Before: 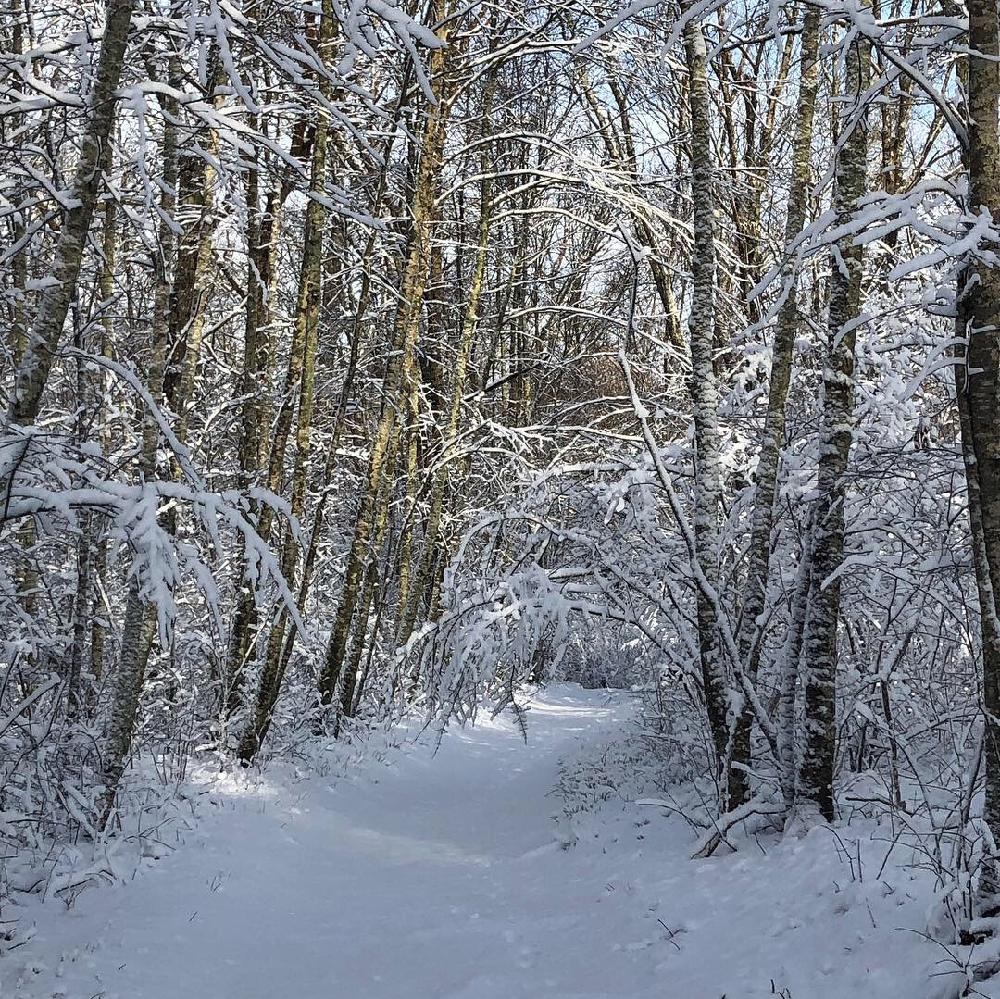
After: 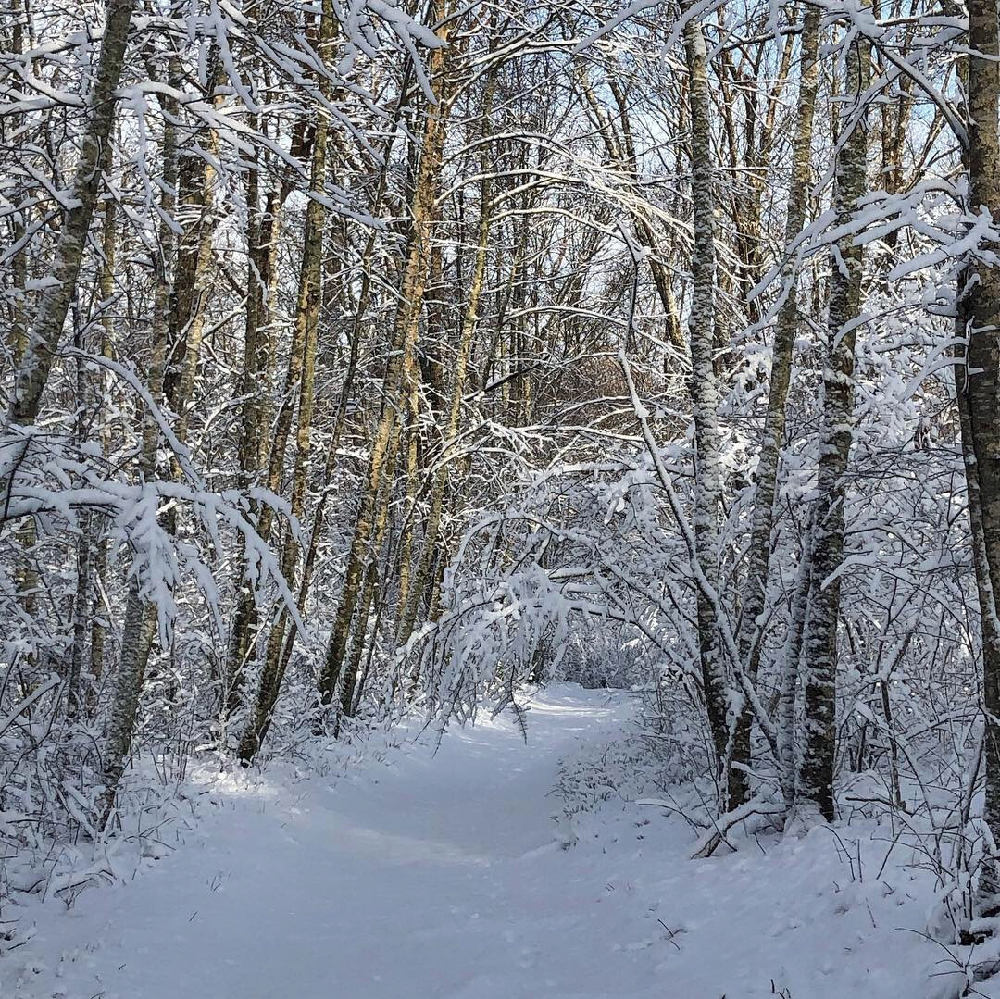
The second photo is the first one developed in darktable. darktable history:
color zones: curves: ch1 [(0, 0.469) (0.072, 0.457) (0.243, 0.494) (0.429, 0.5) (0.571, 0.5) (0.714, 0.5) (0.857, 0.5) (1, 0.469)]; ch2 [(0, 0.499) (0.143, 0.467) (0.242, 0.436) (0.429, 0.493) (0.571, 0.5) (0.714, 0.5) (0.857, 0.5) (1, 0.499)]
shadows and highlights: low approximation 0.01, soften with gaussian
base curve: curves: ch0 [(0, 0) (0.235, 0.266) (0.503, 0.496) (0.786, 0.72) (1, 1)]
